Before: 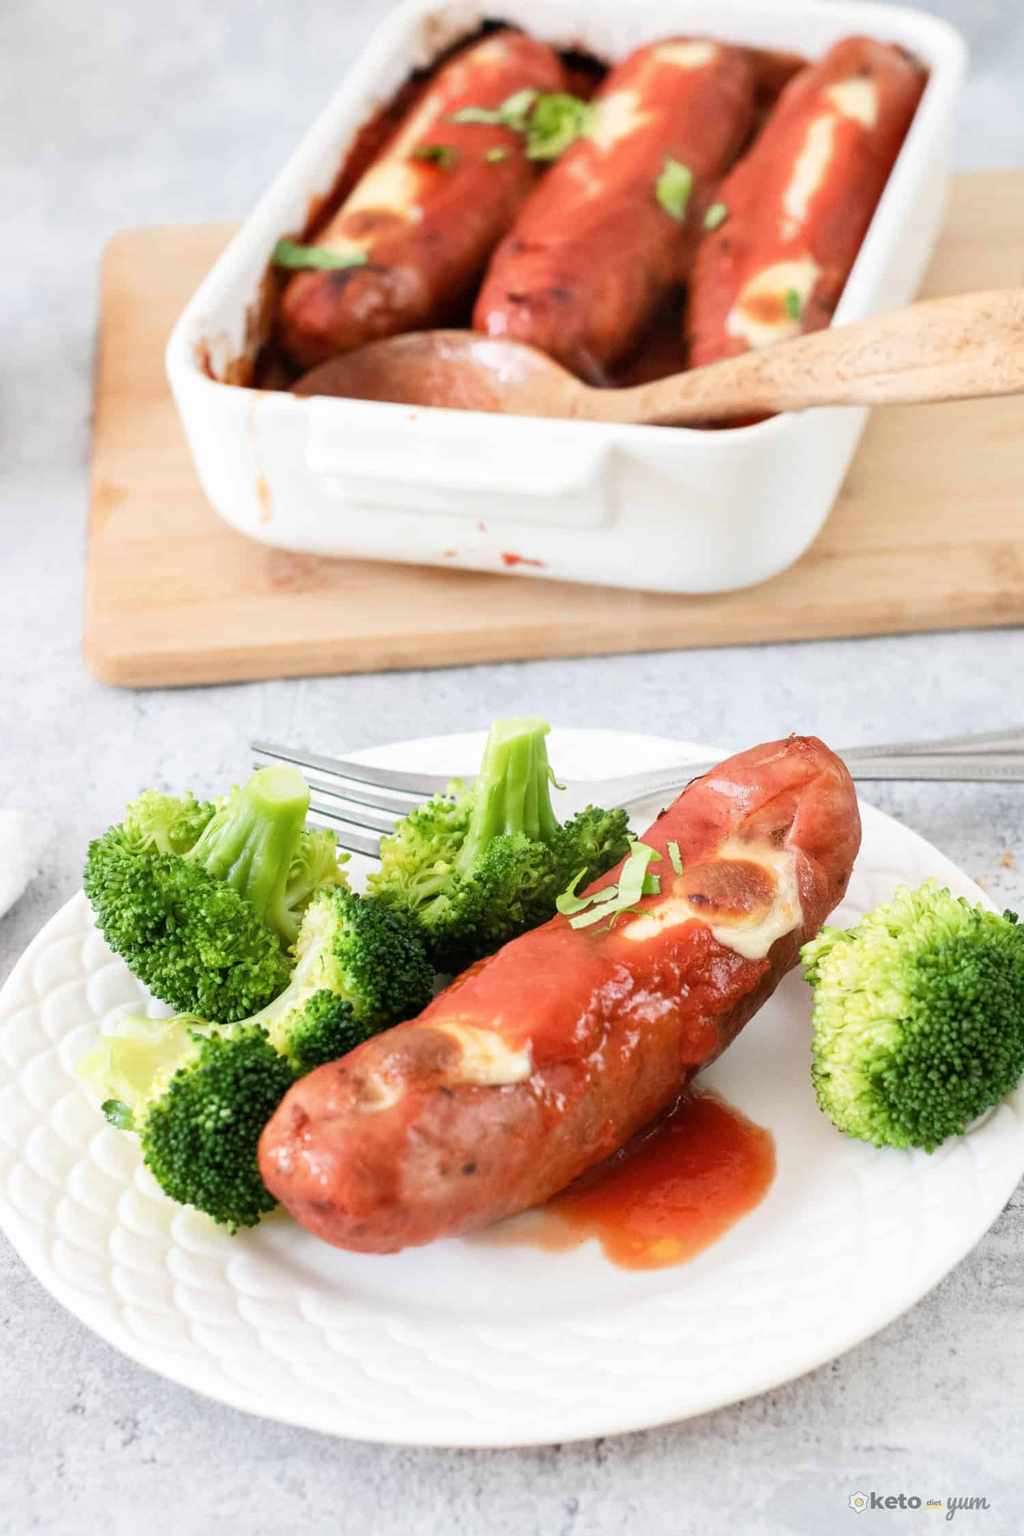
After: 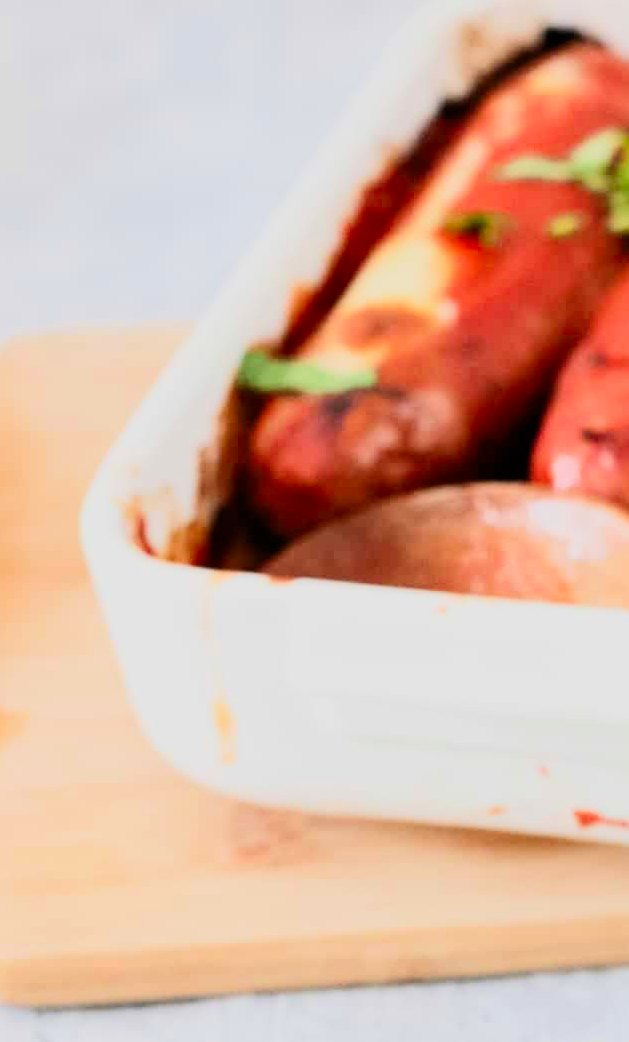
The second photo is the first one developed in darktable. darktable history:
filmic rgb: black relative exposure -7.15 EV, white relative exposure 5.36 EV, hardness 3.02, color science v6 (2022)
crop and rotate: left 10.817%, top 0.062%, right 47.194%, bottom 53.626%
contrast brightness saturation: contrast 0.23, brightness 0.1, saturation 0.29
